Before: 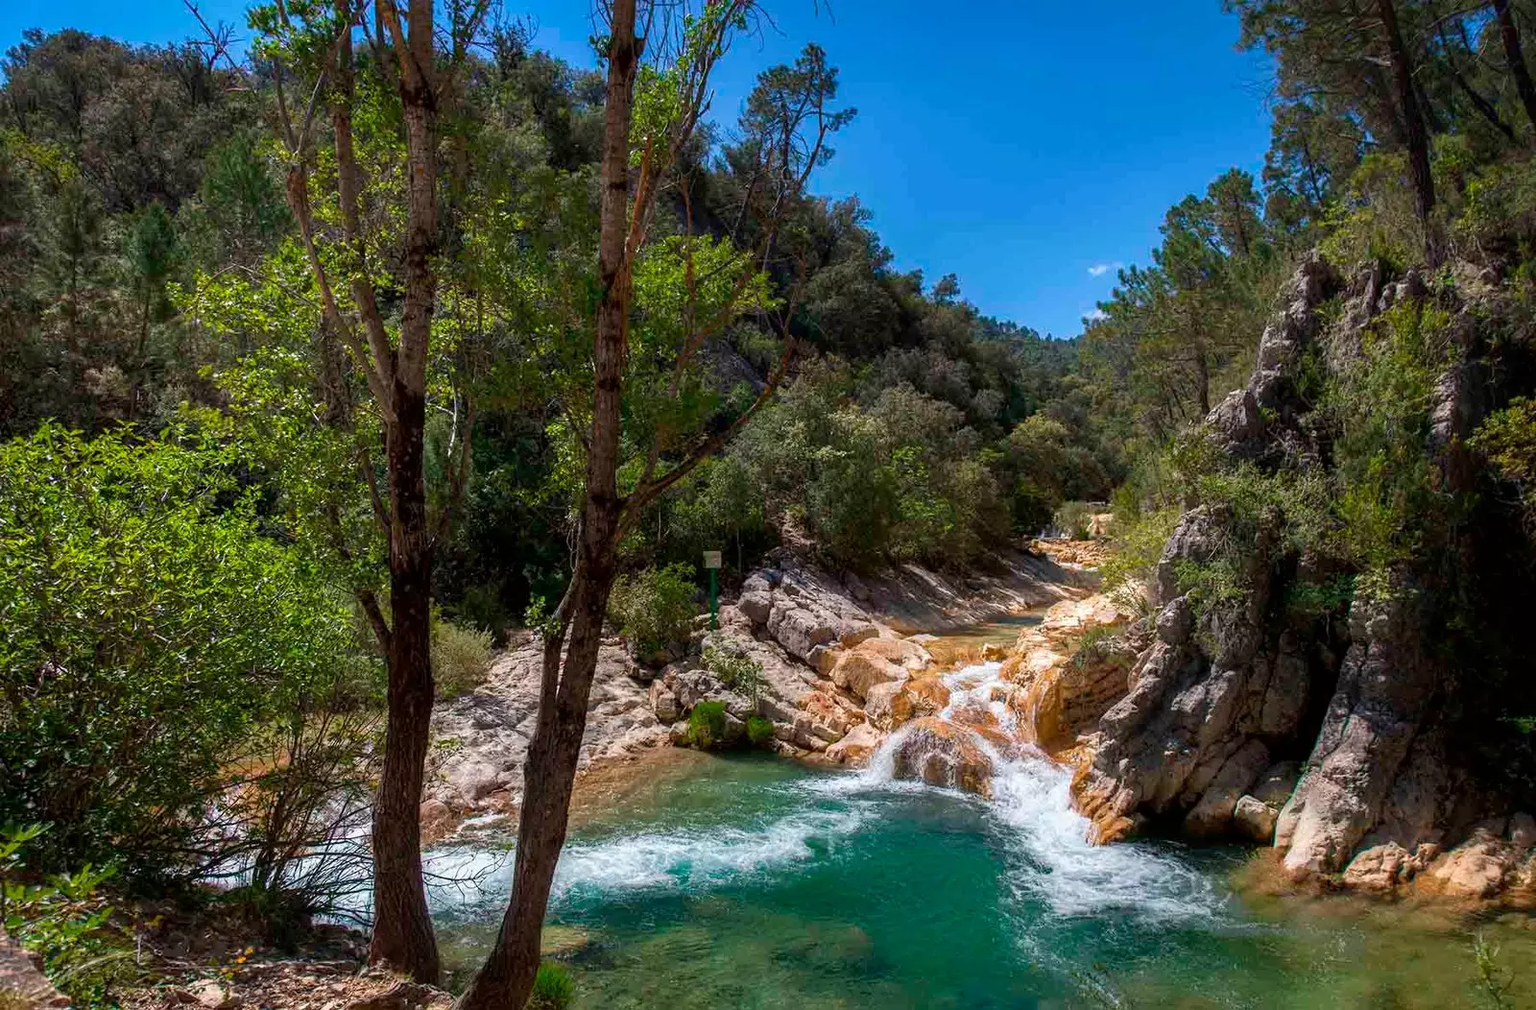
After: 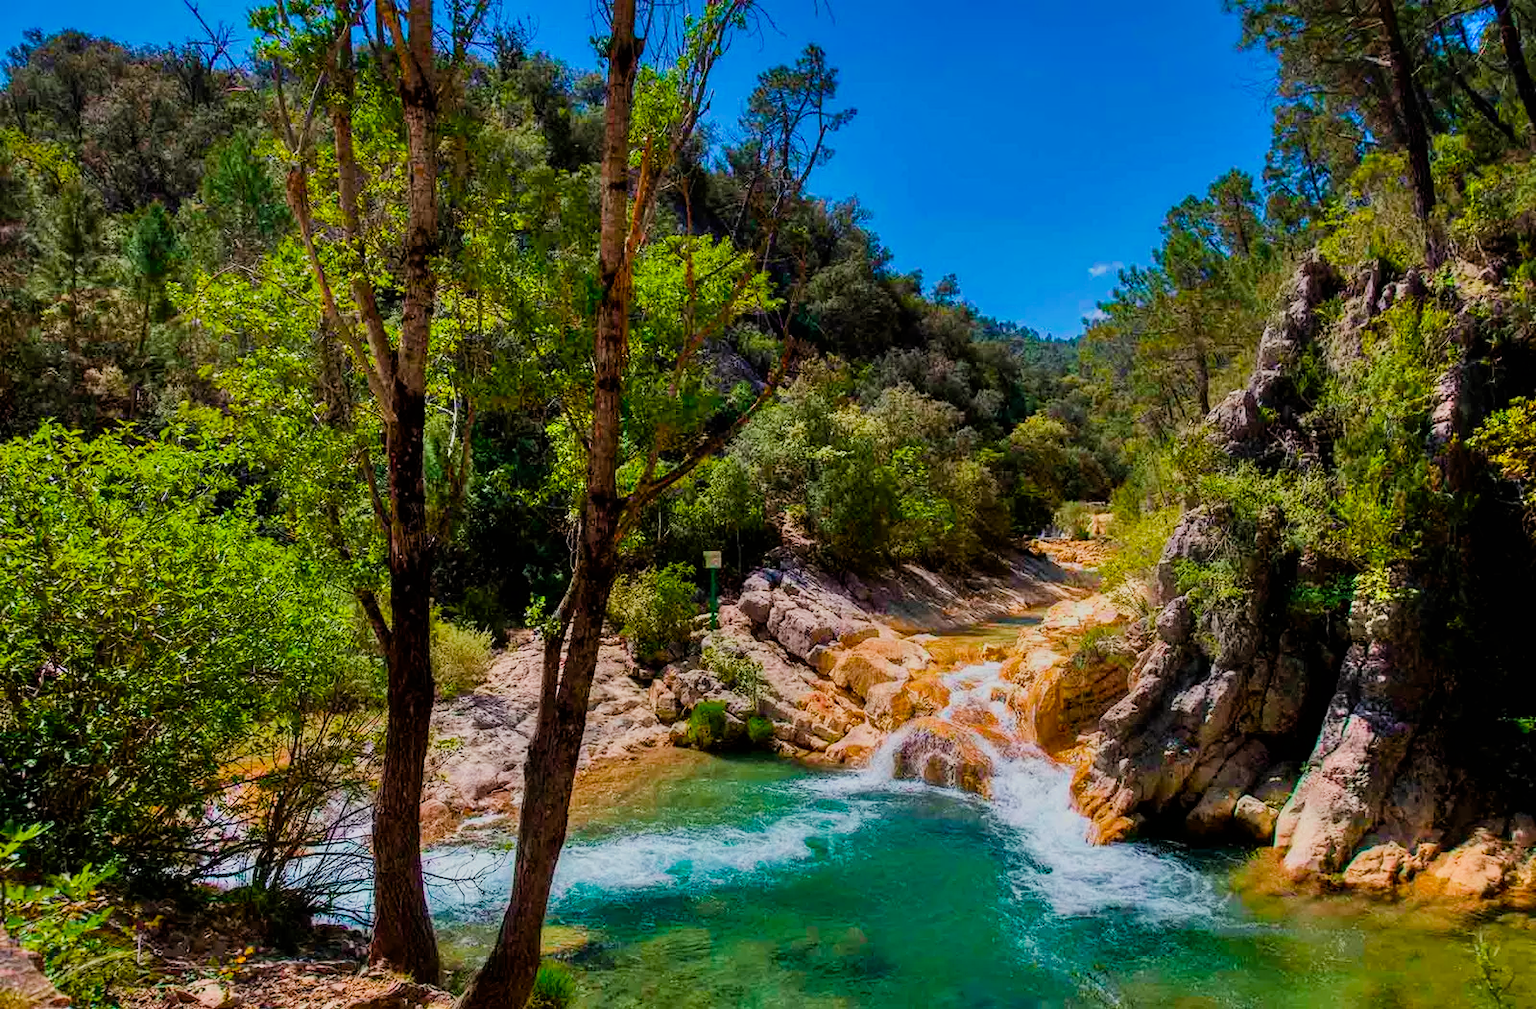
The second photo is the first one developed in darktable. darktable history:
filmic rgb: black relative exposure -16 EV, white relative exposure 6.86 EV, threshold 5.95 EV, hardness 4.68, iterations of high-quality reconstruction 0, enable highlight reconstruction true
shadows and highlights: low approximation 0.01, soften with gaussian
velvia: strength 51.03%, mid-tones bias 0.503
